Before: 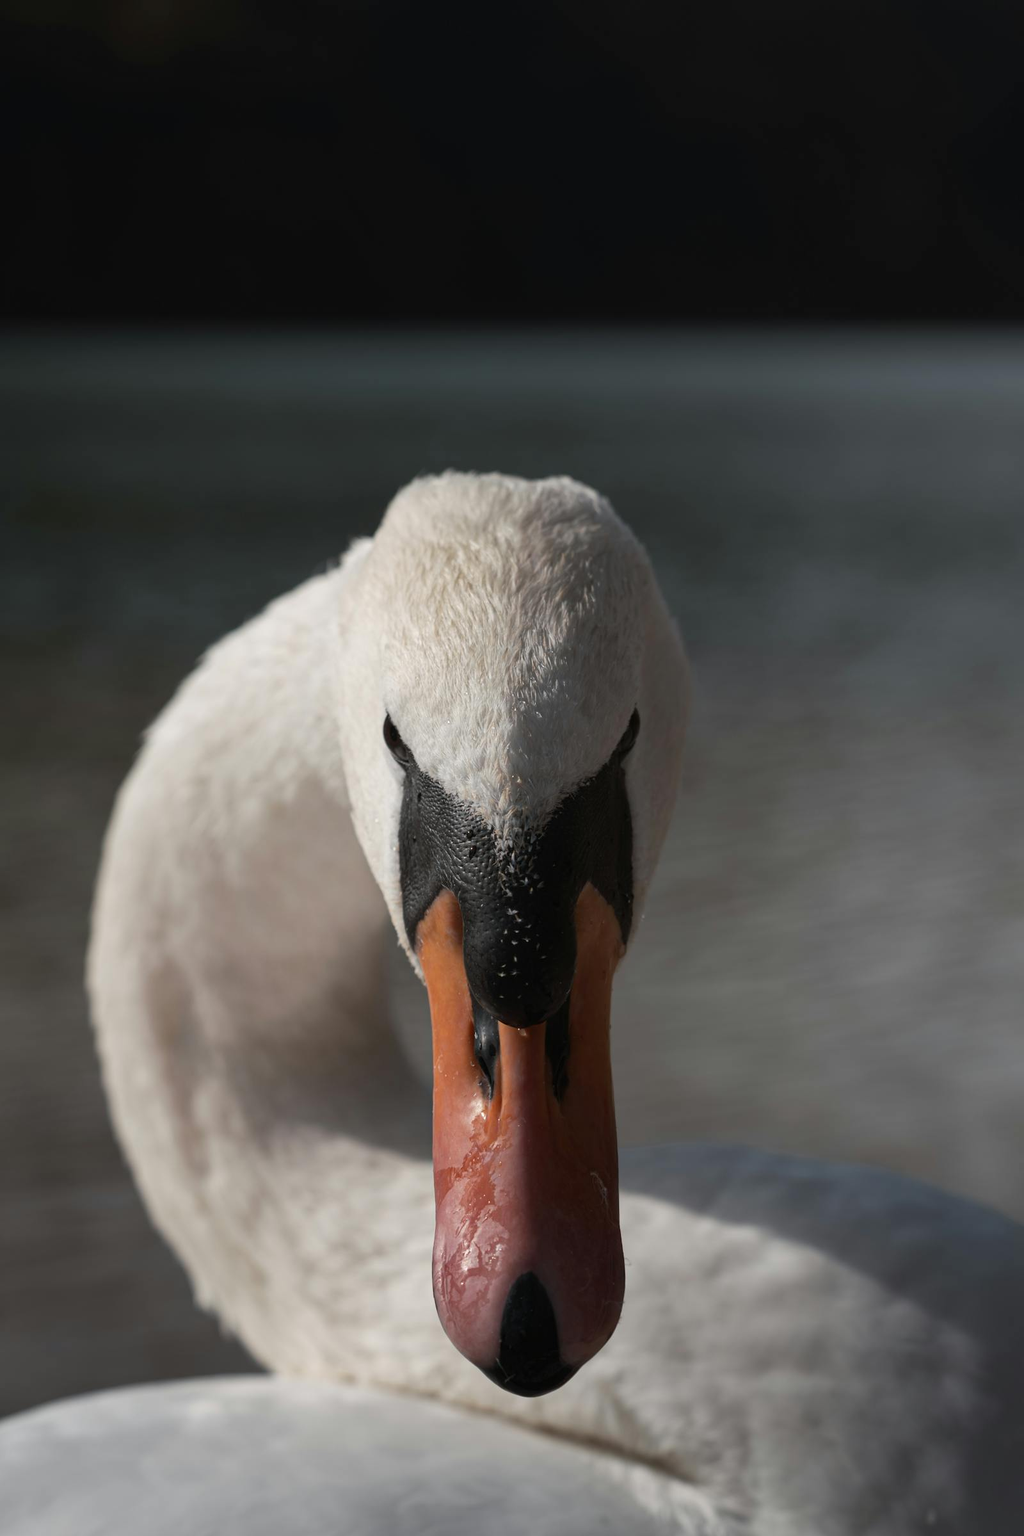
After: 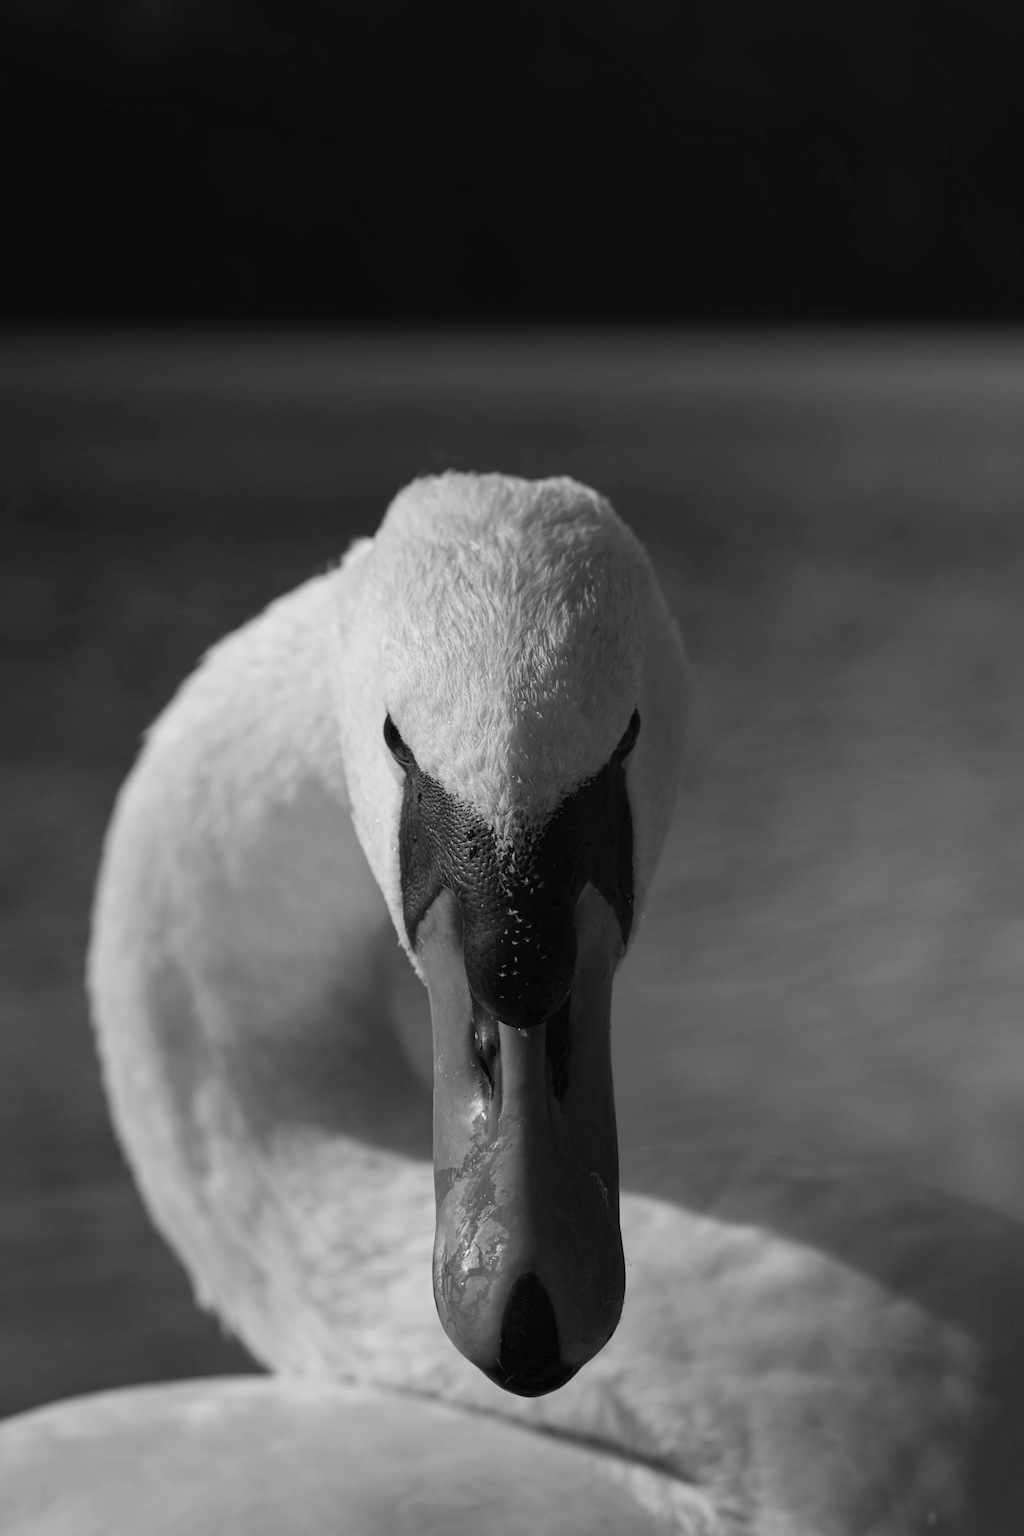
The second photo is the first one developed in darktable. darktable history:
color calibration: output gray [0.31, 0.36, 0.33, 0], illuminant as shot in camera, x 0.358, y 0.373, temperature 4628.91 K
